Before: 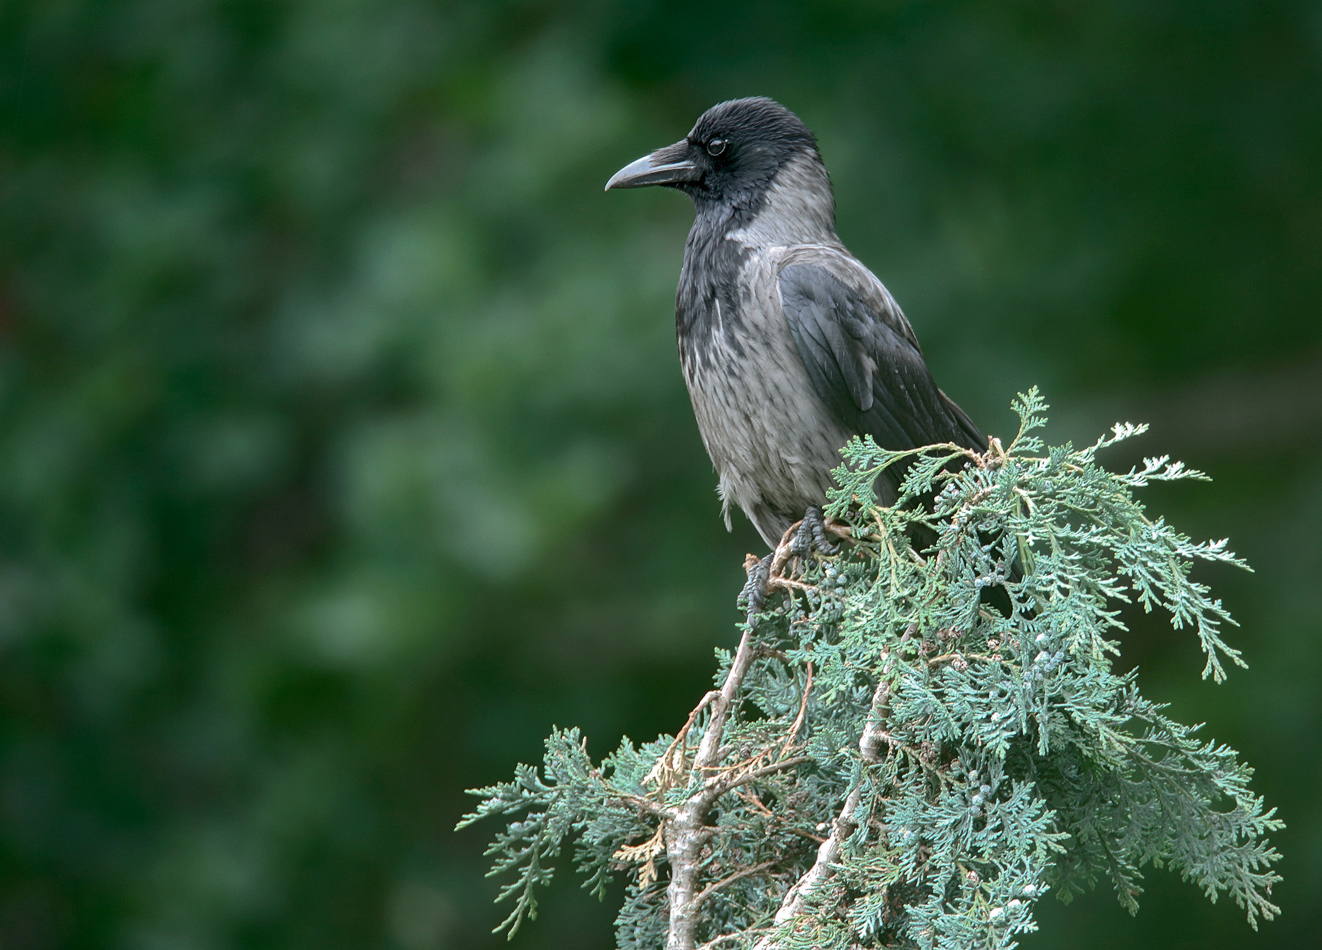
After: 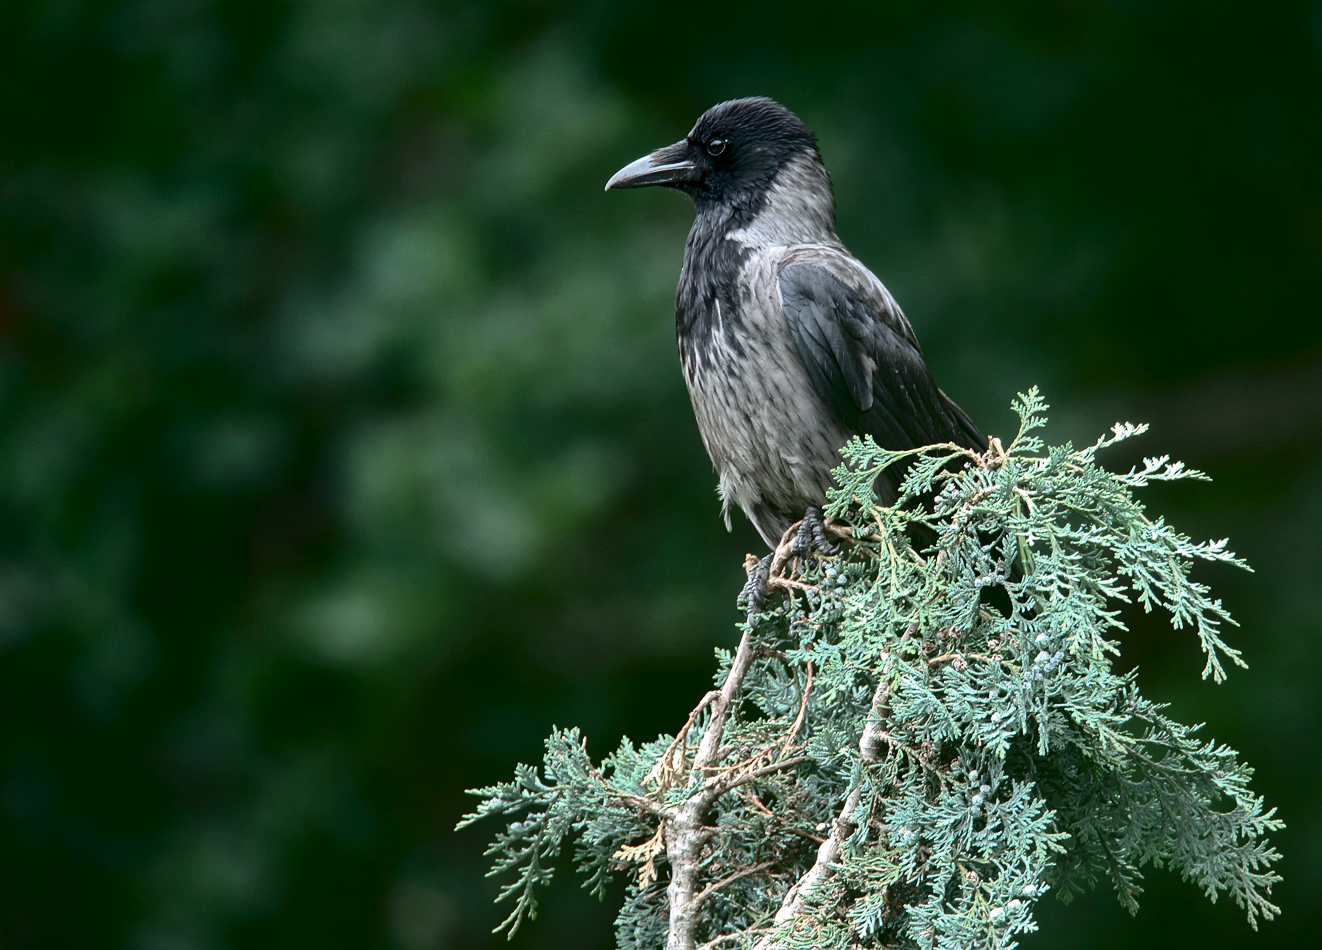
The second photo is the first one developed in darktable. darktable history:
tone curve: curves: ch0 [(0, 0) (0.042, 0.01) (0.223, 0.123) (0.59, 0.574) (0.802, 0.868) (1, 1)], color space Lab, independent channels, preserve colors none
